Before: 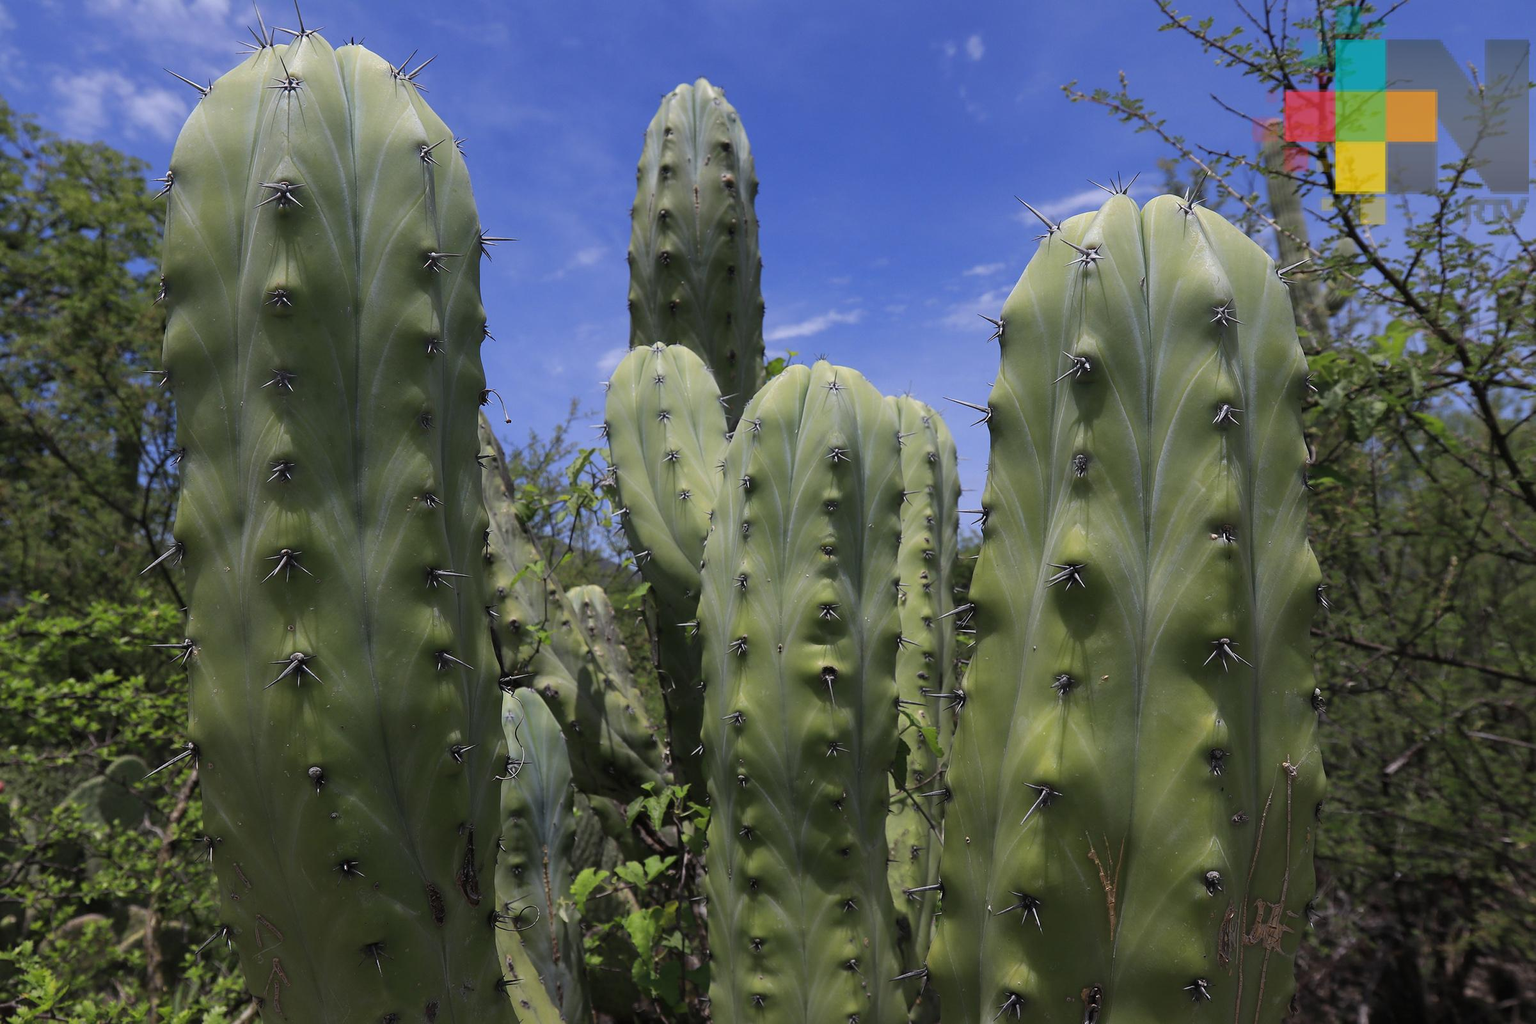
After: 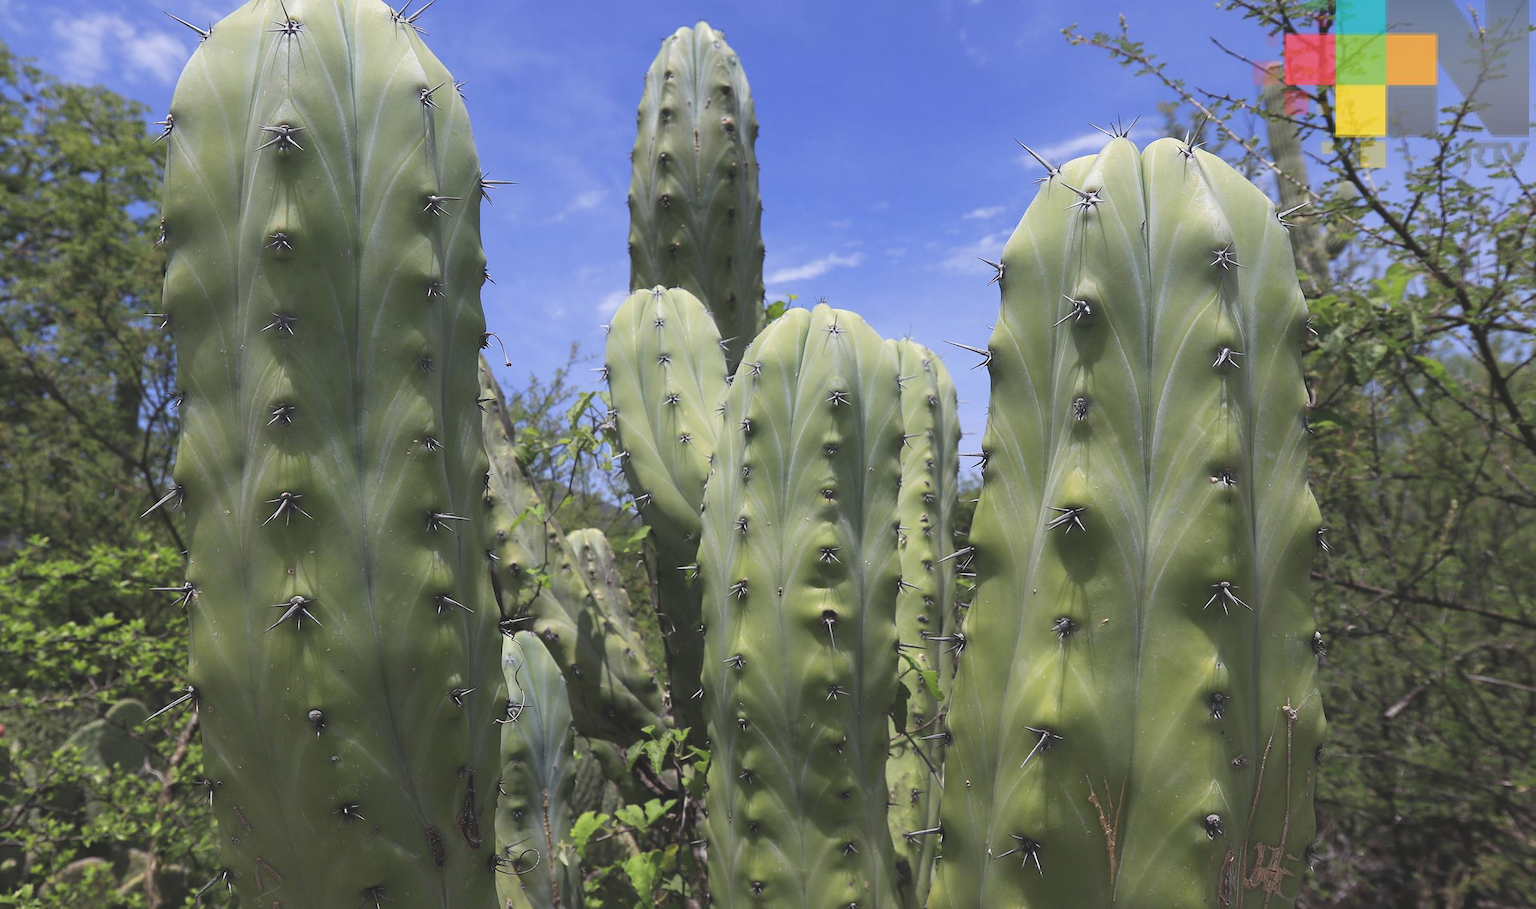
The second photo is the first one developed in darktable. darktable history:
crop and rotate: top 5.609%, bottom 5.609%
color balance: lift [1.007, 1, 1, 1], gamma [1.097, 1, 1, 1]
base curve: curves: ch0 [(0, 0) (0.688, 0.865) (1, 1)], preserve colors none
exposure: exposure -0.151 EV, compensate highlight preservation false
